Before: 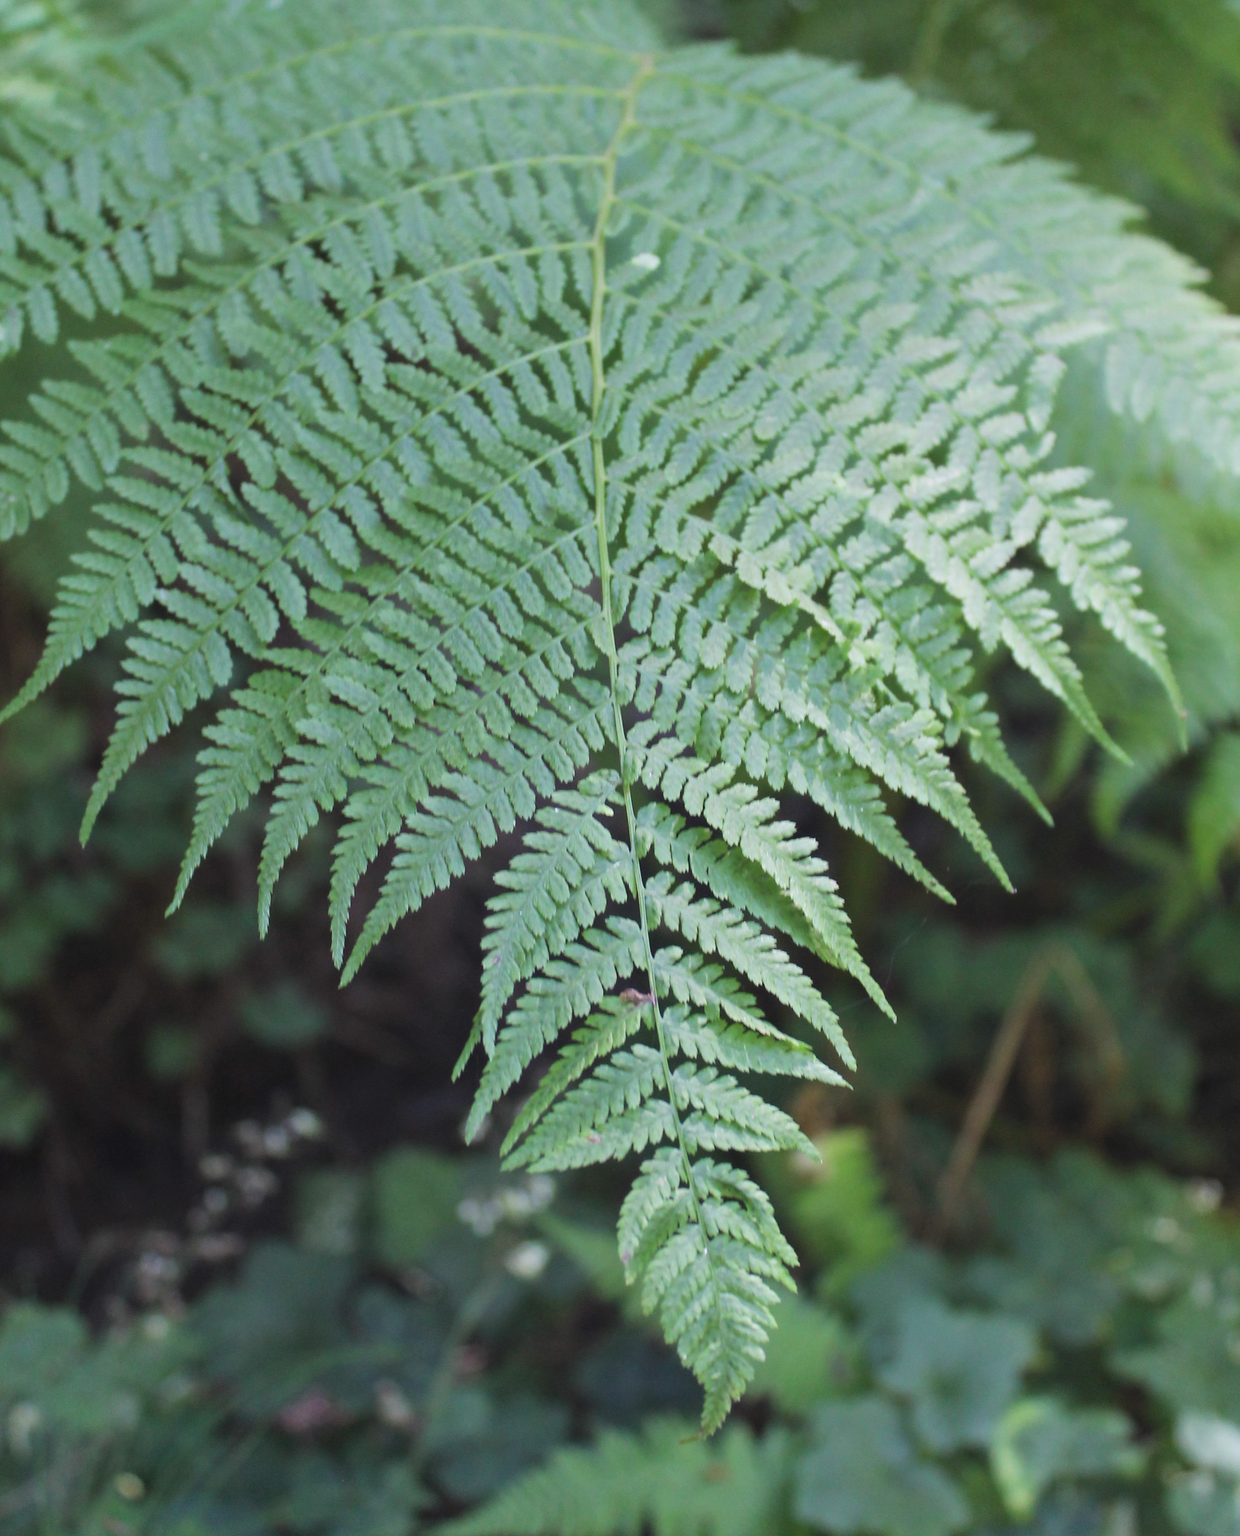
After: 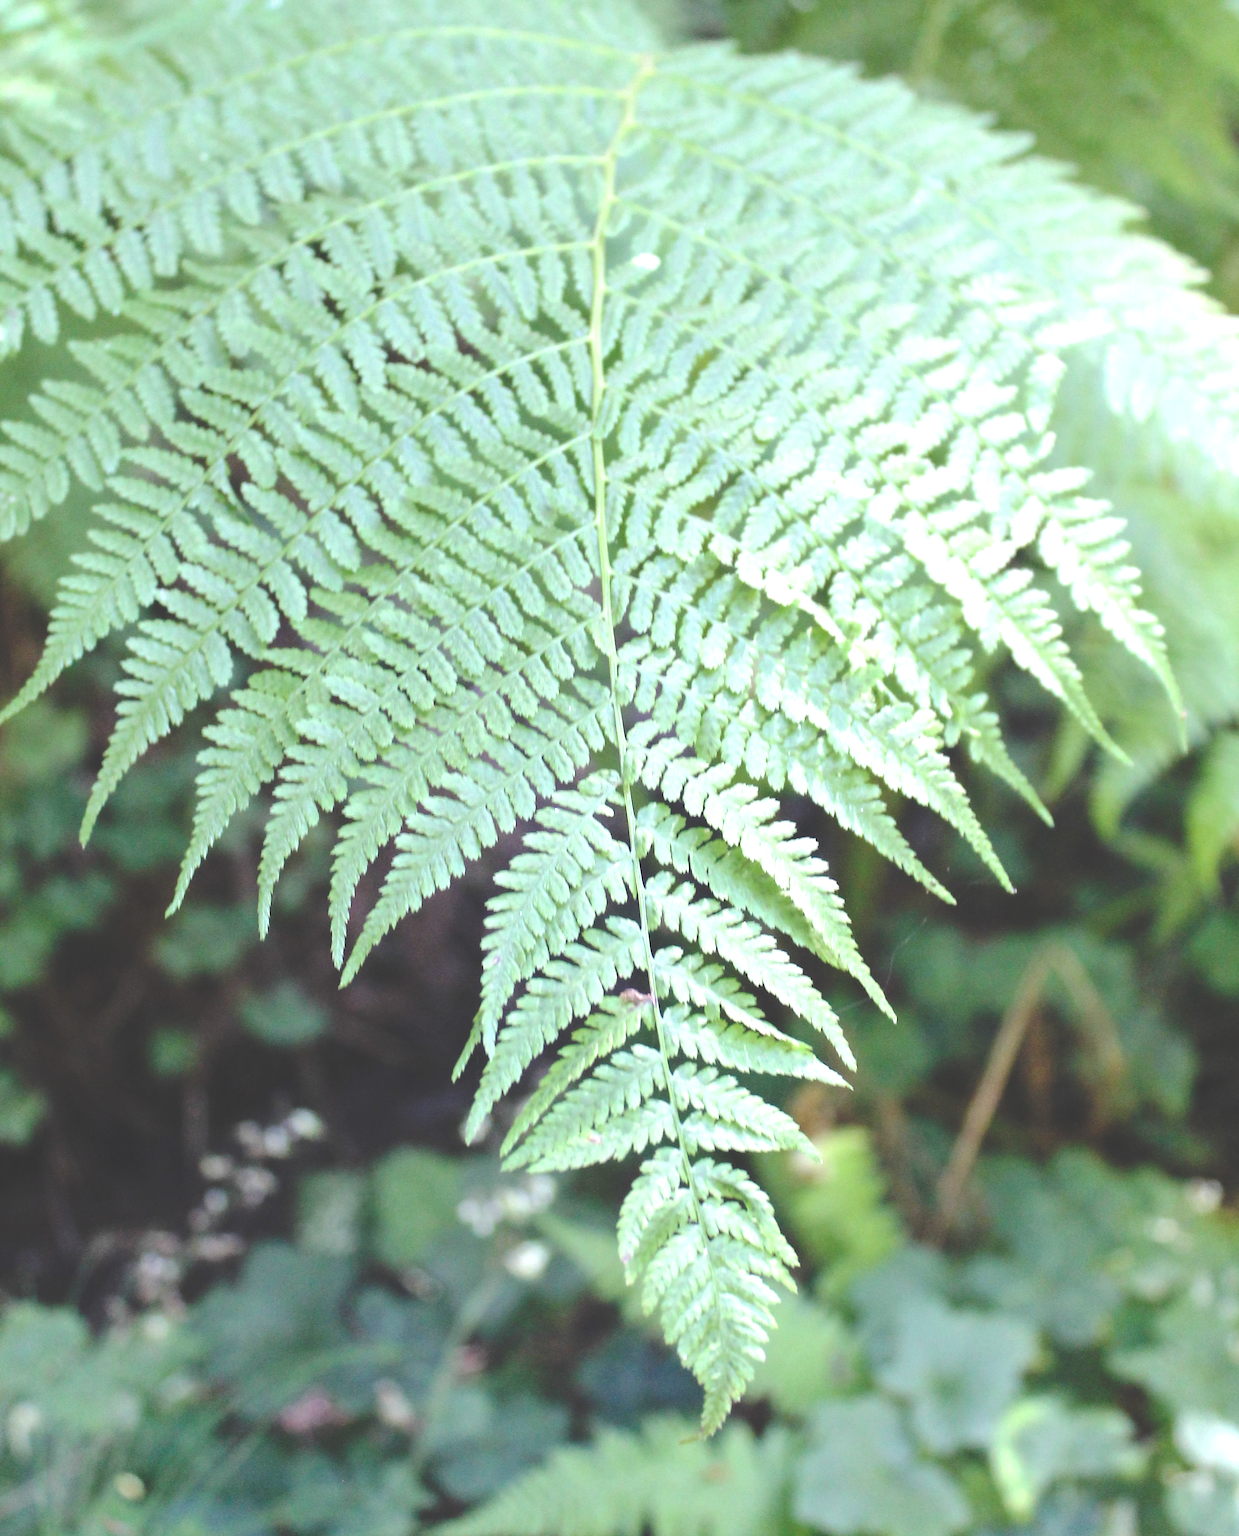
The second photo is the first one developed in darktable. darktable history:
base curve: curves: ch0 [(0, 0.024) (0.055, 0.065) (0.121, 0.166) (0.236, 0.319) (0.693, 0.726) (1, 1)], preserve colors none
exposure: black level correction 0, exposure 1.1 EV, compensate highlight preservation false
